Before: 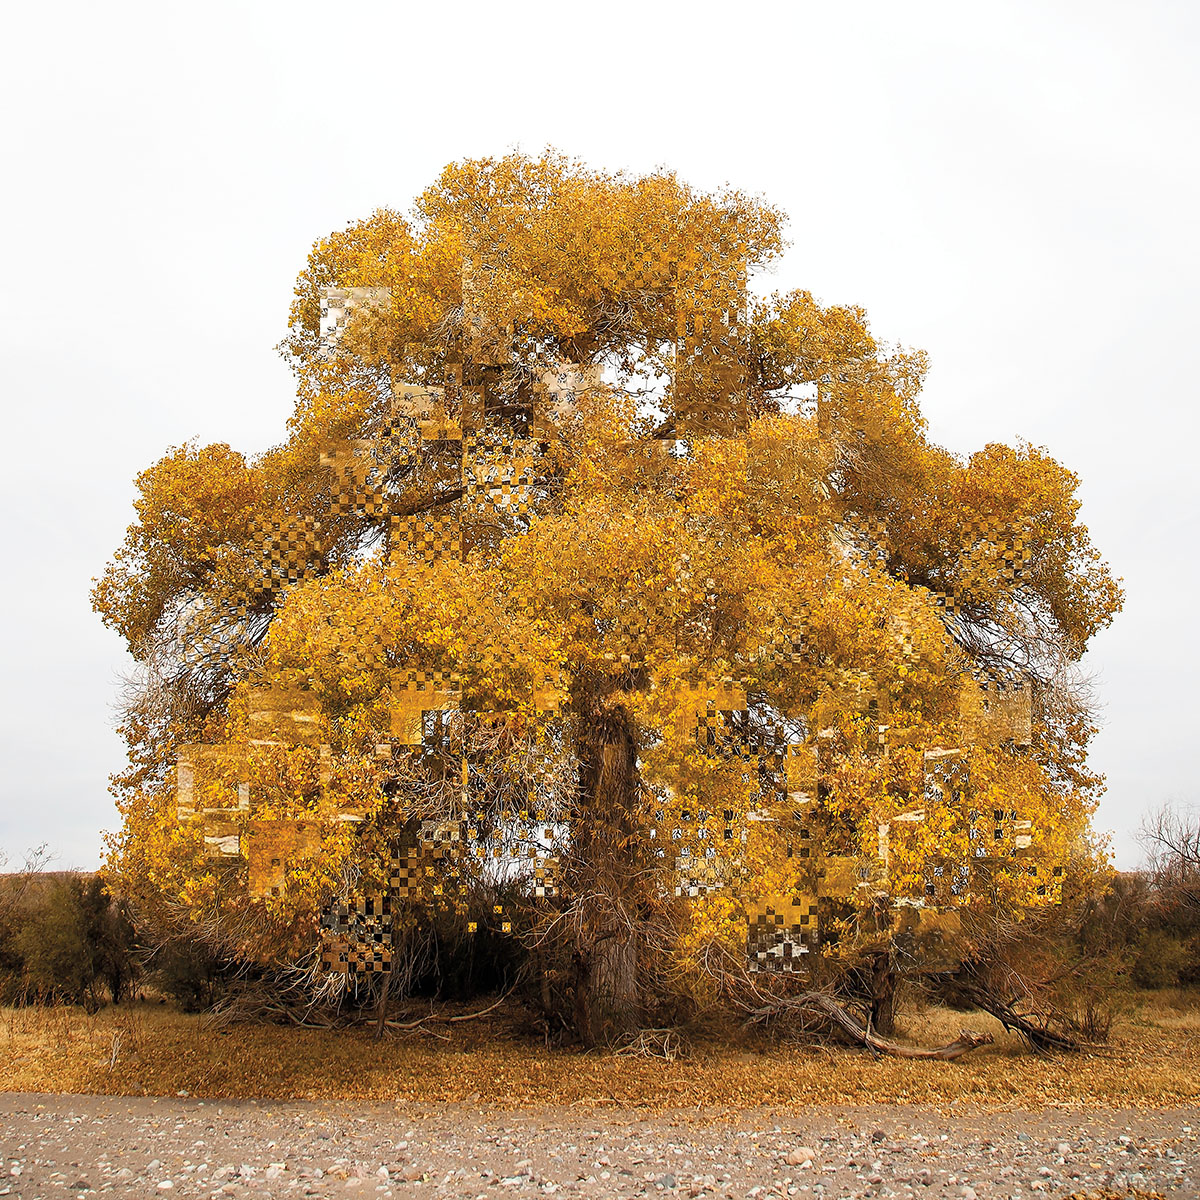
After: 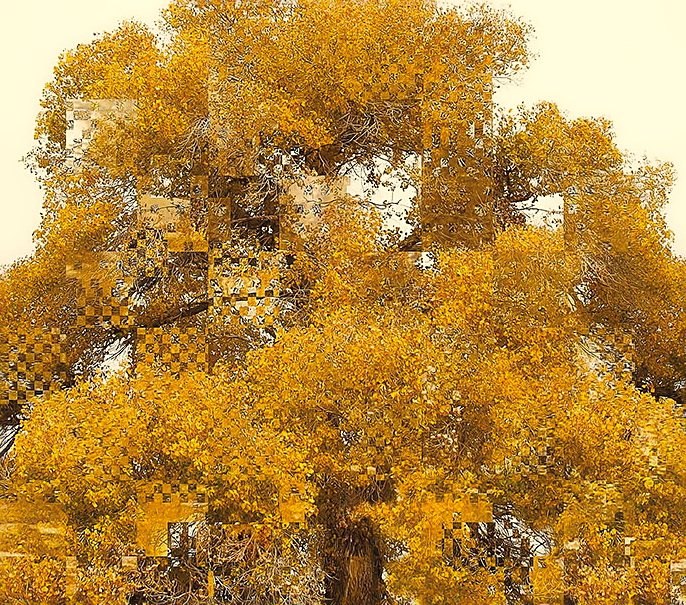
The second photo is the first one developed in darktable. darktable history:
sharpen: on, module defaults
color correction: highlights a* 1.34, highlights b* 17.41
contrast equalizer: octaves 7, y [[0.5, 0.501, 0.525, 0.597, 0.58, 0.514], [0.5 ×6], [0.5 ×6], [0 ×6], [0 ×6]], mix -0.984
crop: left 21.18%, top 15.726%, right 21.579%, bottom 33.83%
